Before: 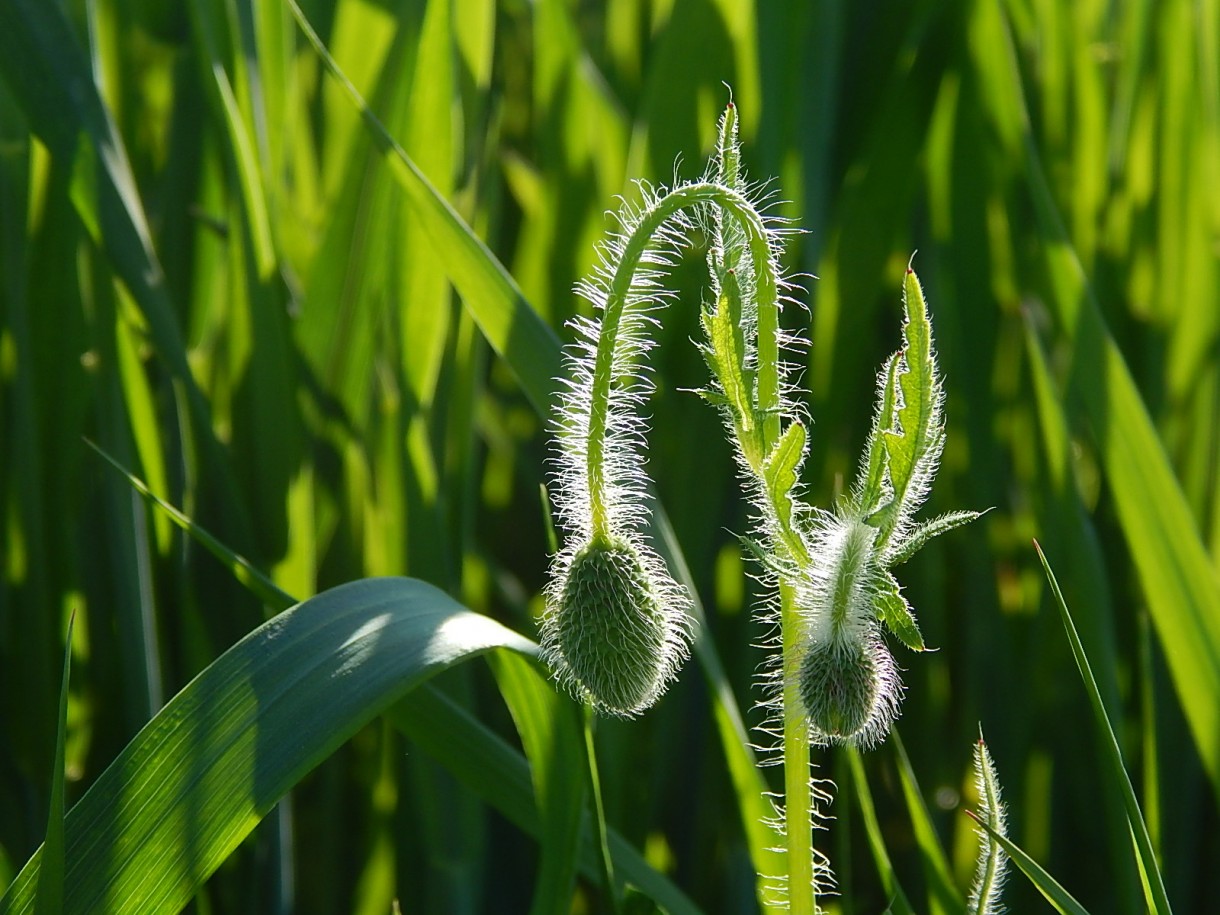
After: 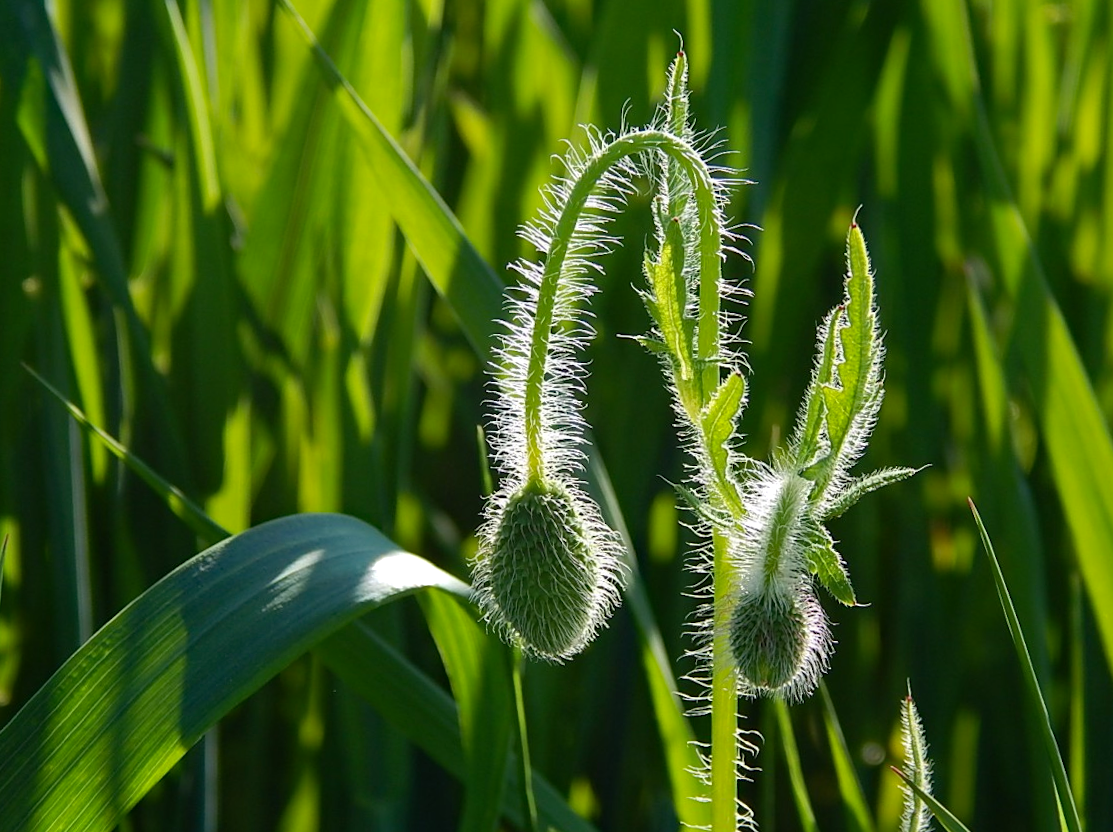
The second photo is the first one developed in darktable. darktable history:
crop and rotate: angle -1.99°, left 3.1%, top 4.196%, right 1.47%, bottom 0.663%
haze removal: strength 0.25, distance 0.253, compatibility mode true, adaptive false
